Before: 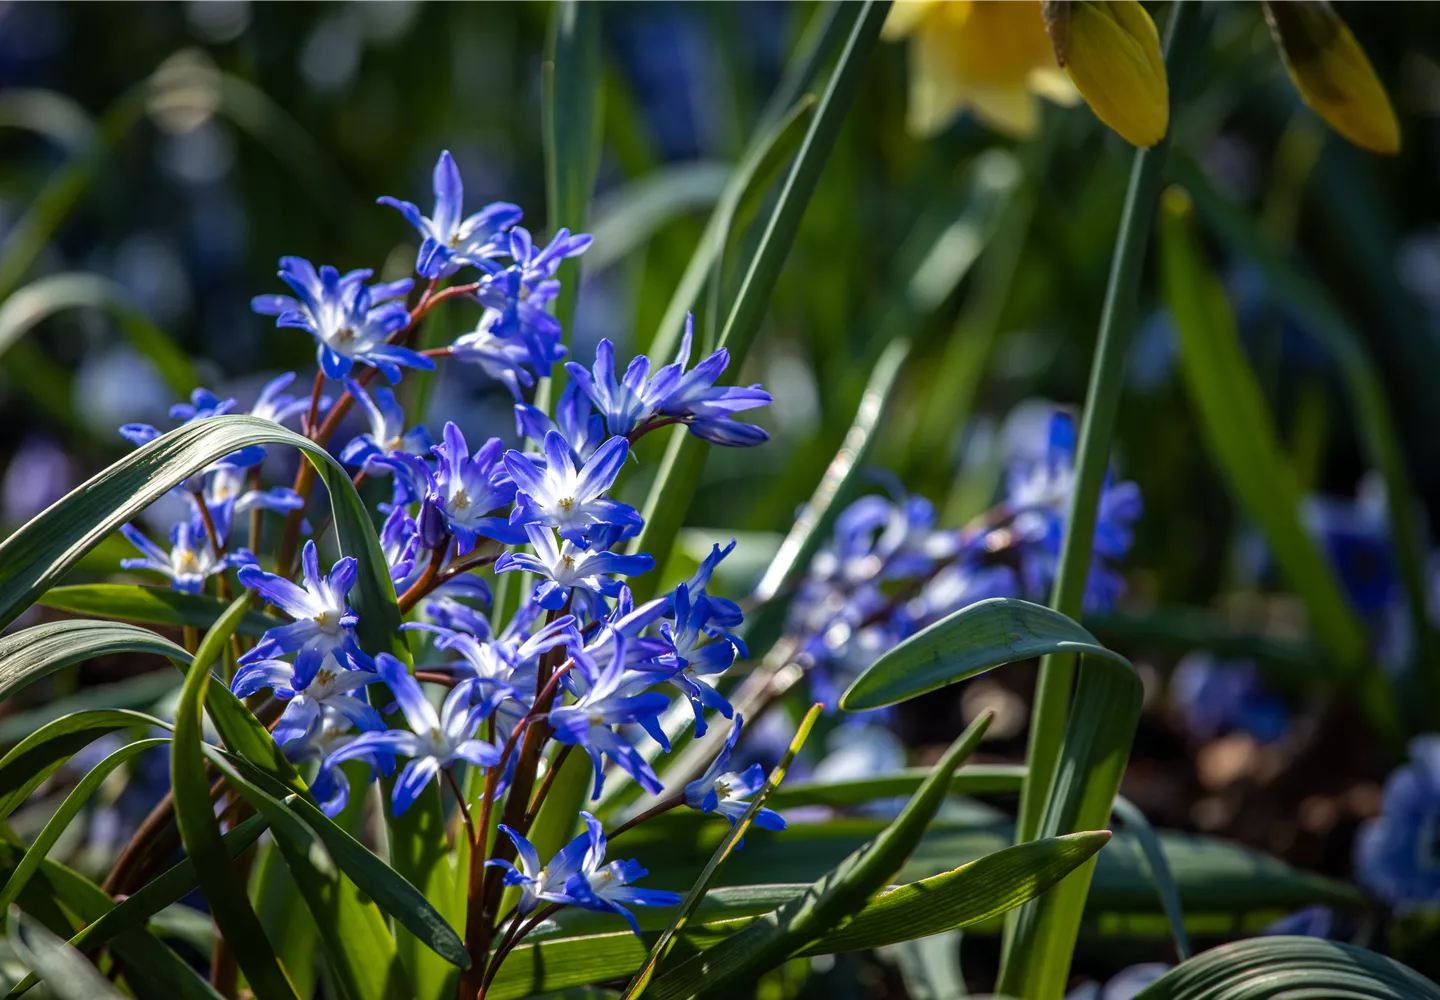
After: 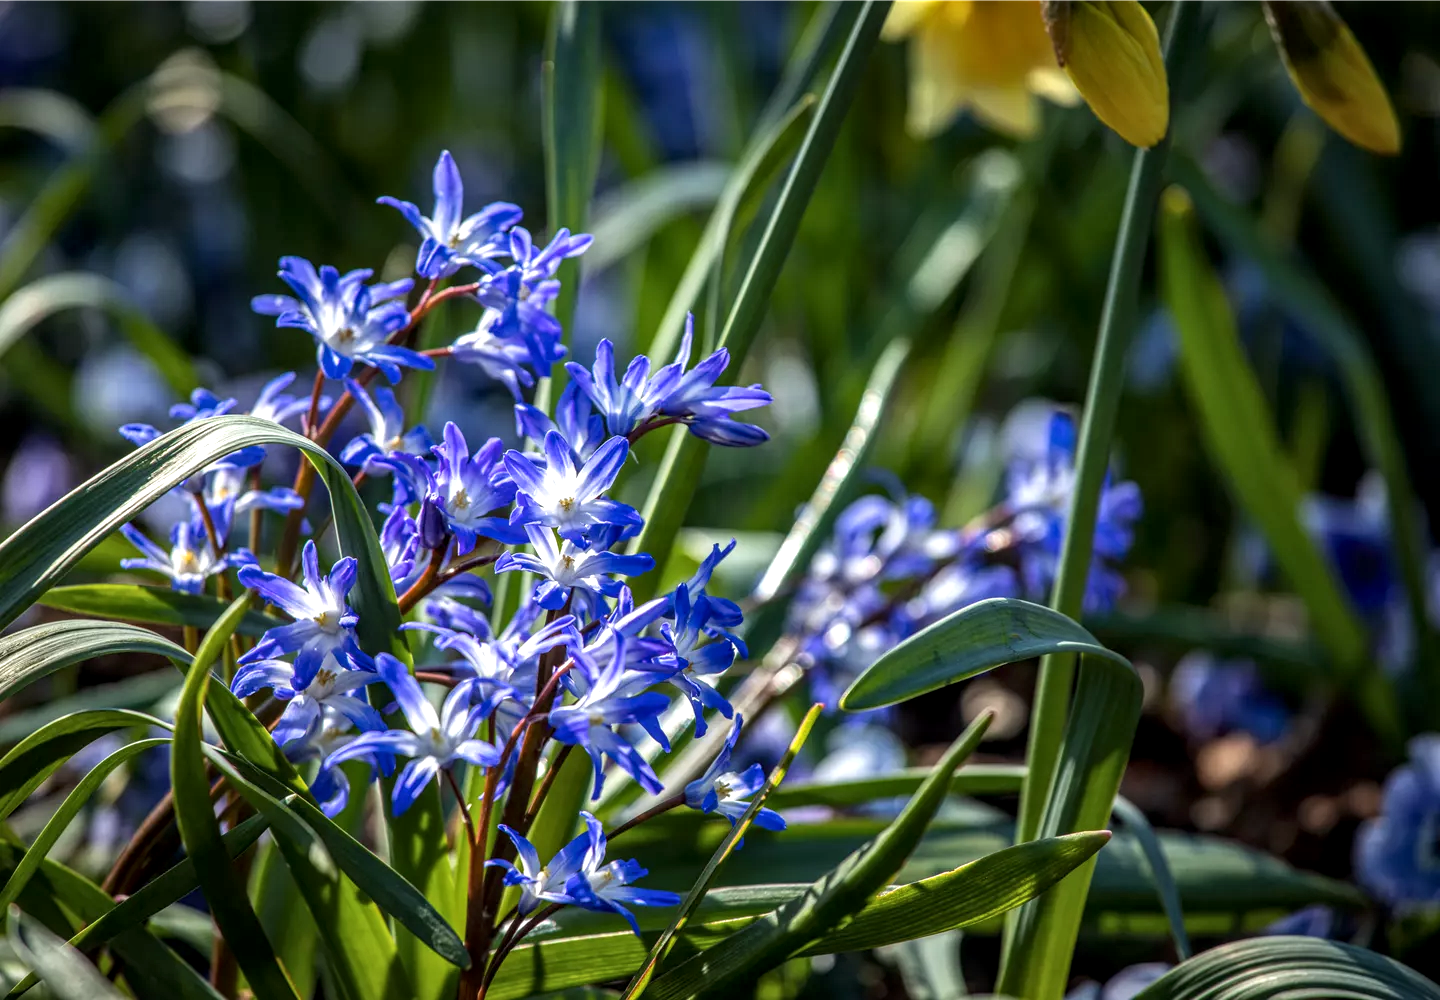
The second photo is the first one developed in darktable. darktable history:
local contrast: detail 130%
exposure: exposure 0.29 EV, compensate highlight preservation false
